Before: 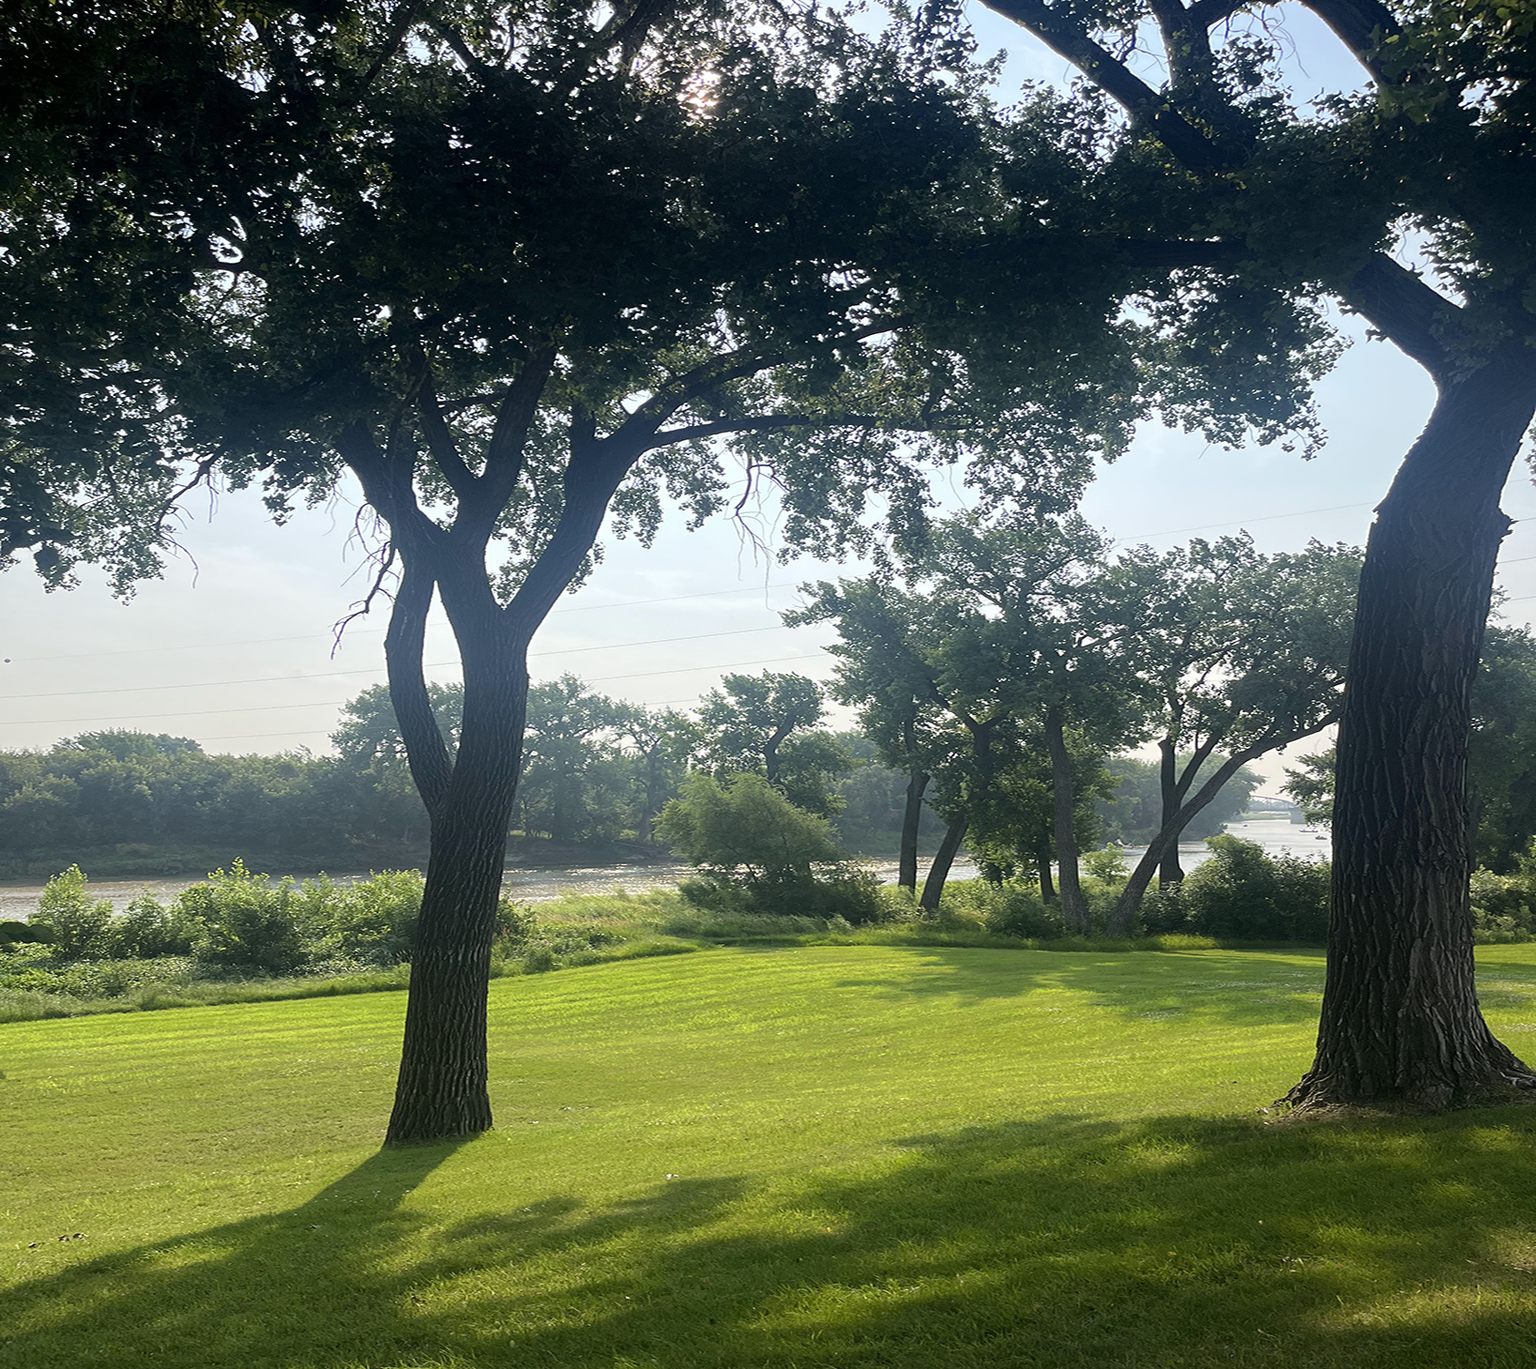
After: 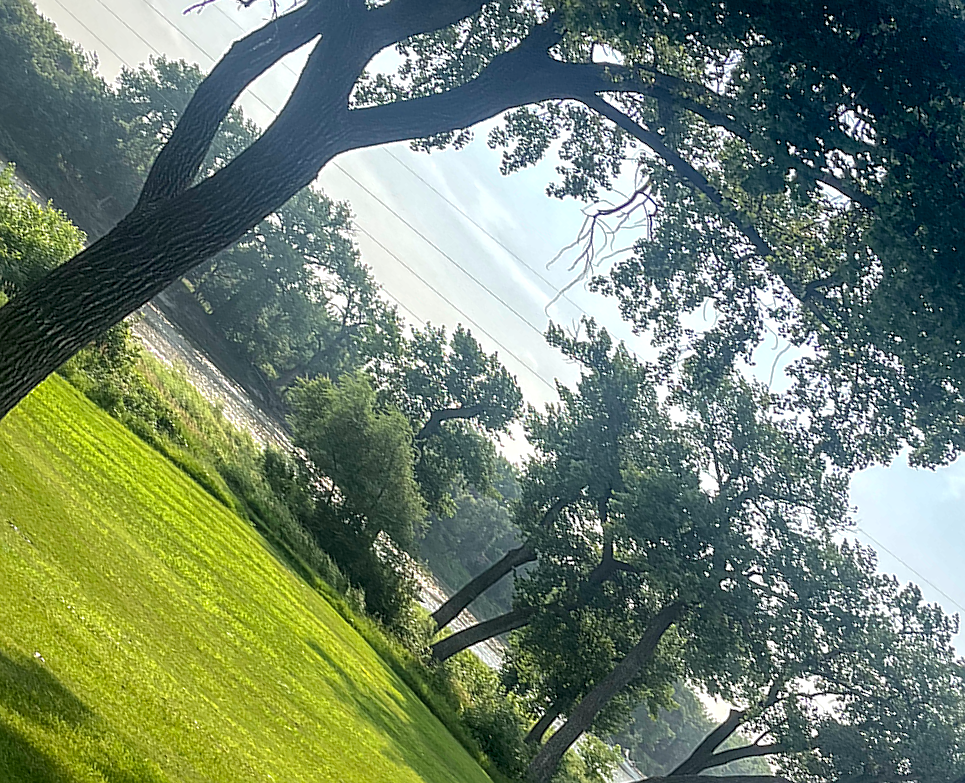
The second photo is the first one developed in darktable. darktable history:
local contrast: detail 160%
crop and rotate: angle -45.98°, top 16.528%, right 0.823%, bottom 11.712%
sharpen: on, module defaults
shadows and highlights: on, module defaults
